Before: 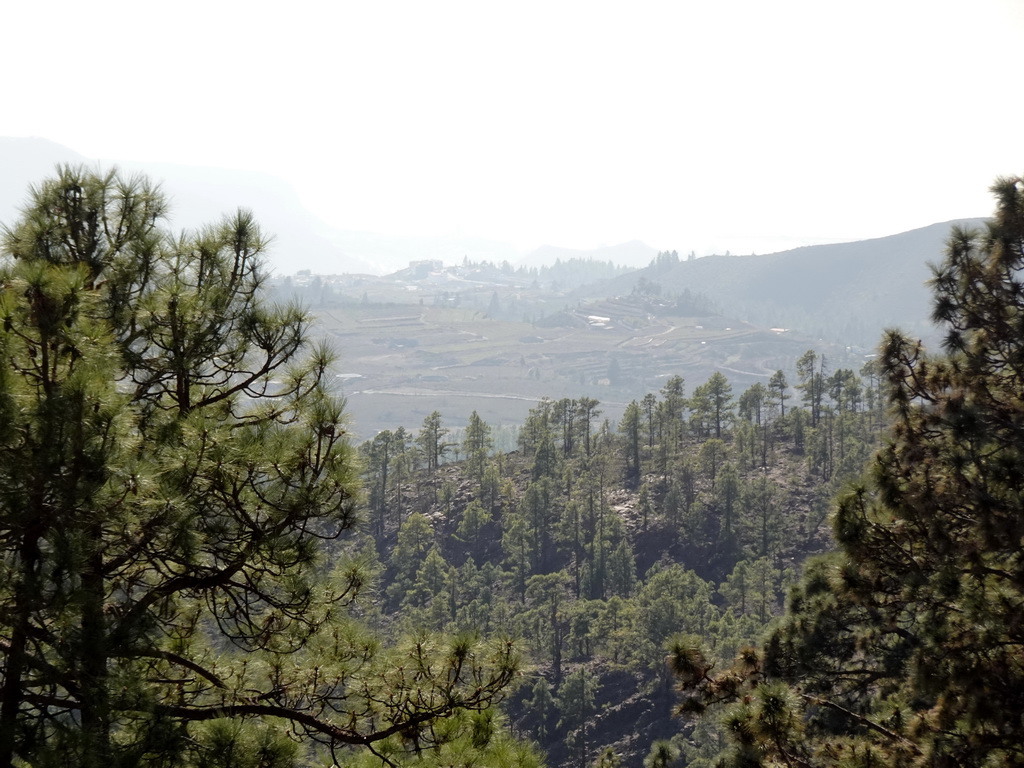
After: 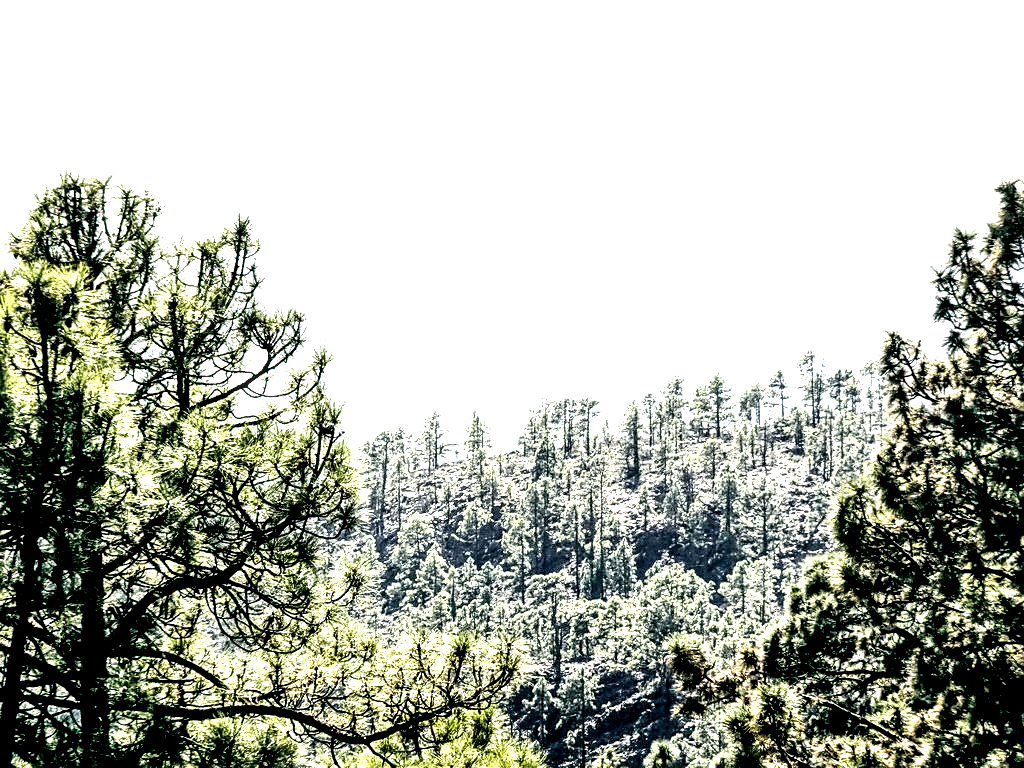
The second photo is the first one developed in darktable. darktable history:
sharpen: on, module defaults
tone curve: curves: ch0 [(0, 0) (0.003, 0.003) (0.011, 0.012) (0.025, 0.028) (0.044, 0.049) (0.069, 0.091) (0.1, 0.144) (0.136, 0.21) (0.177, 0.277) (0.224, 0.352) (0.277, 0.433) (0.335, 0.523) (0.399, 0.613) (0.468, 0.702) (0.543, 0.79) (0.623, 0.867) (0.709, 0.916) (0.801, 0.946) (0.898, 0.972) (1, 1)], color space Lab, independent channels, preserve colors none
levels: levels [0, 0.394, 0.787]
color balance rgb: global offset › luminance -0.321%, global offset › chroma 0.112%, global offset › hue 167.63°, perceptual saturation grading › global saturation 10.377%, global vibrance 20%
local contrast: highlights 108%, shadows 41%, detail 295%
